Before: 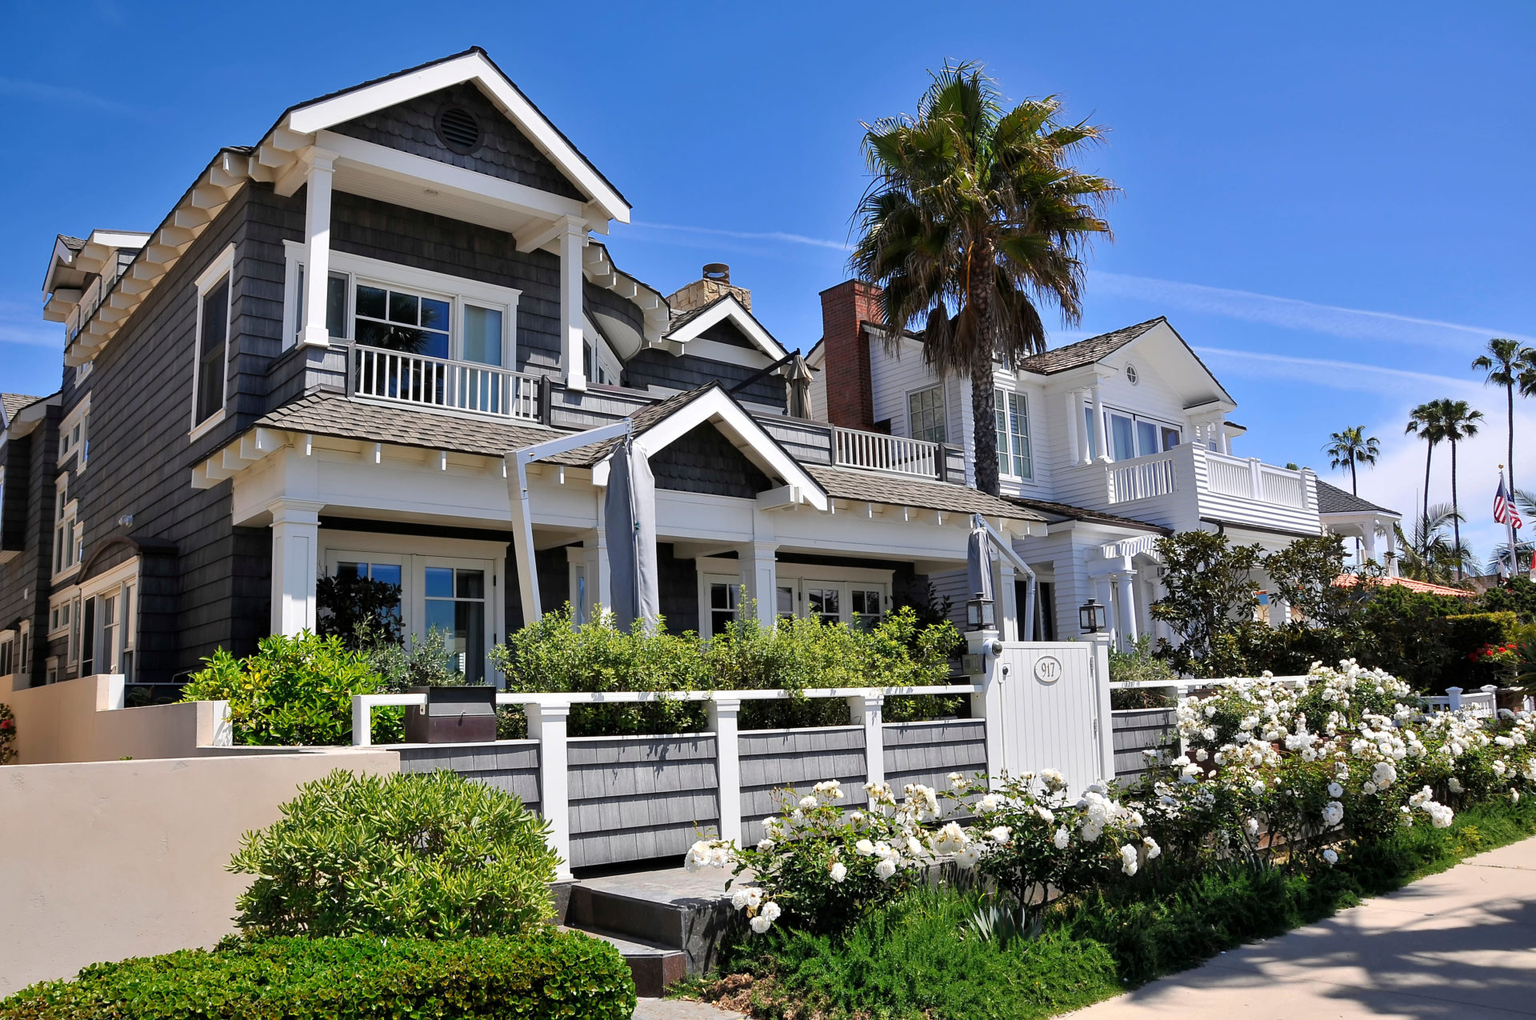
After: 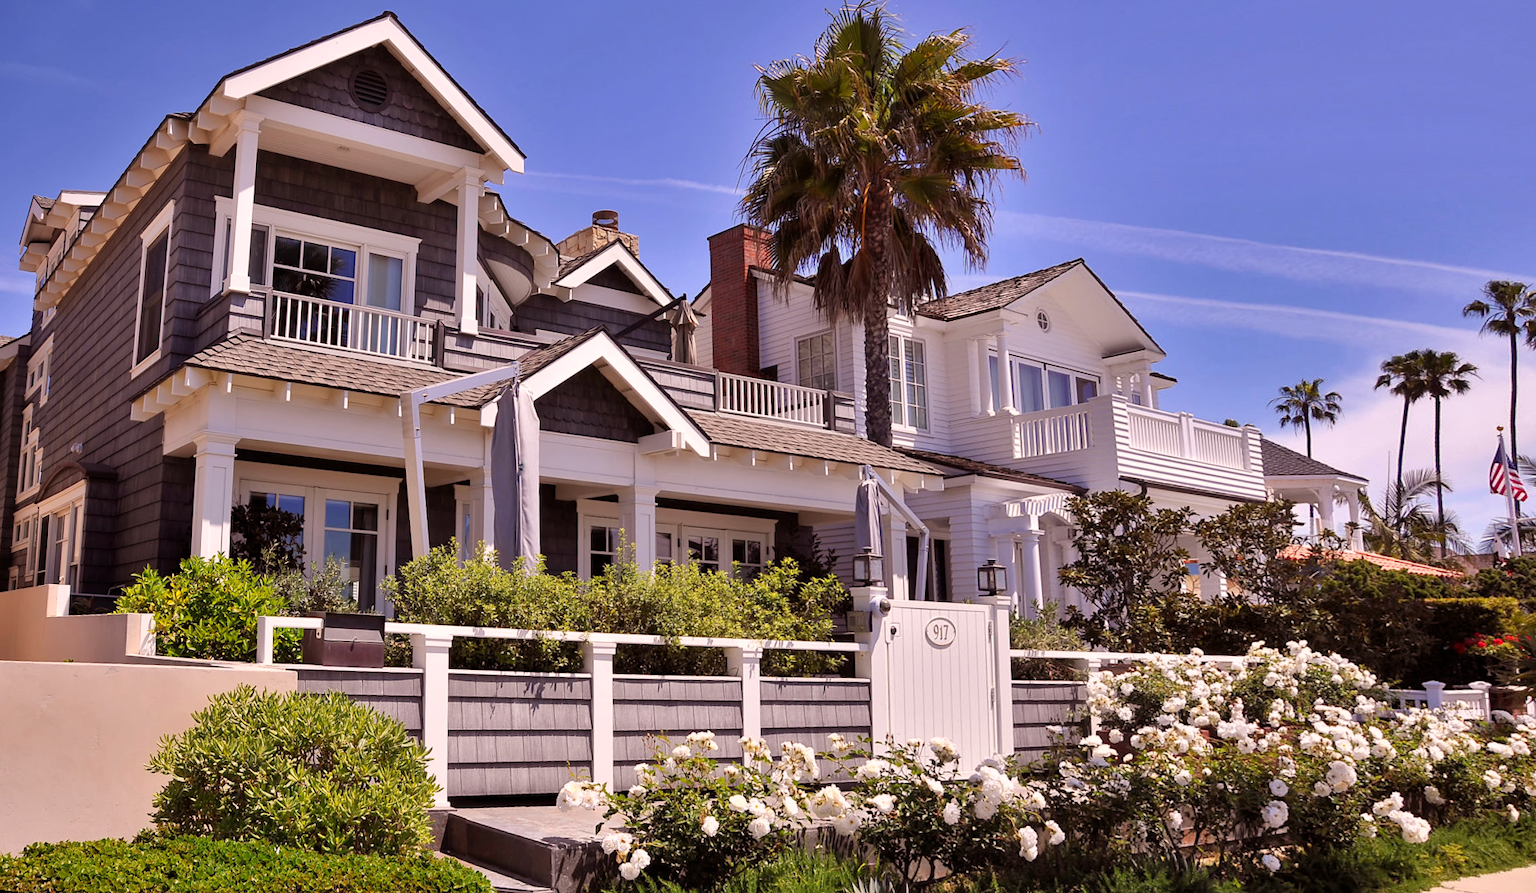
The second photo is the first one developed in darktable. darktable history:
rgb levels: mode RGB, independent channels, levels [[0, 0.474, 1], [0, 0.5, 1], [0, 0.5, 1]]
rotate and perspective: rotation 1.69°, lens shift (vertical) -0.023, lens shift (horizontal) -0.291, crop left 0.025, crop right 0.988, crop top 0.092, crop bottom 0.842
color correction: highlights a* 7.34, highlights b* 4.37
shadows and highlights: shadows 24.5, highlights -78.15, soften with gaussian
